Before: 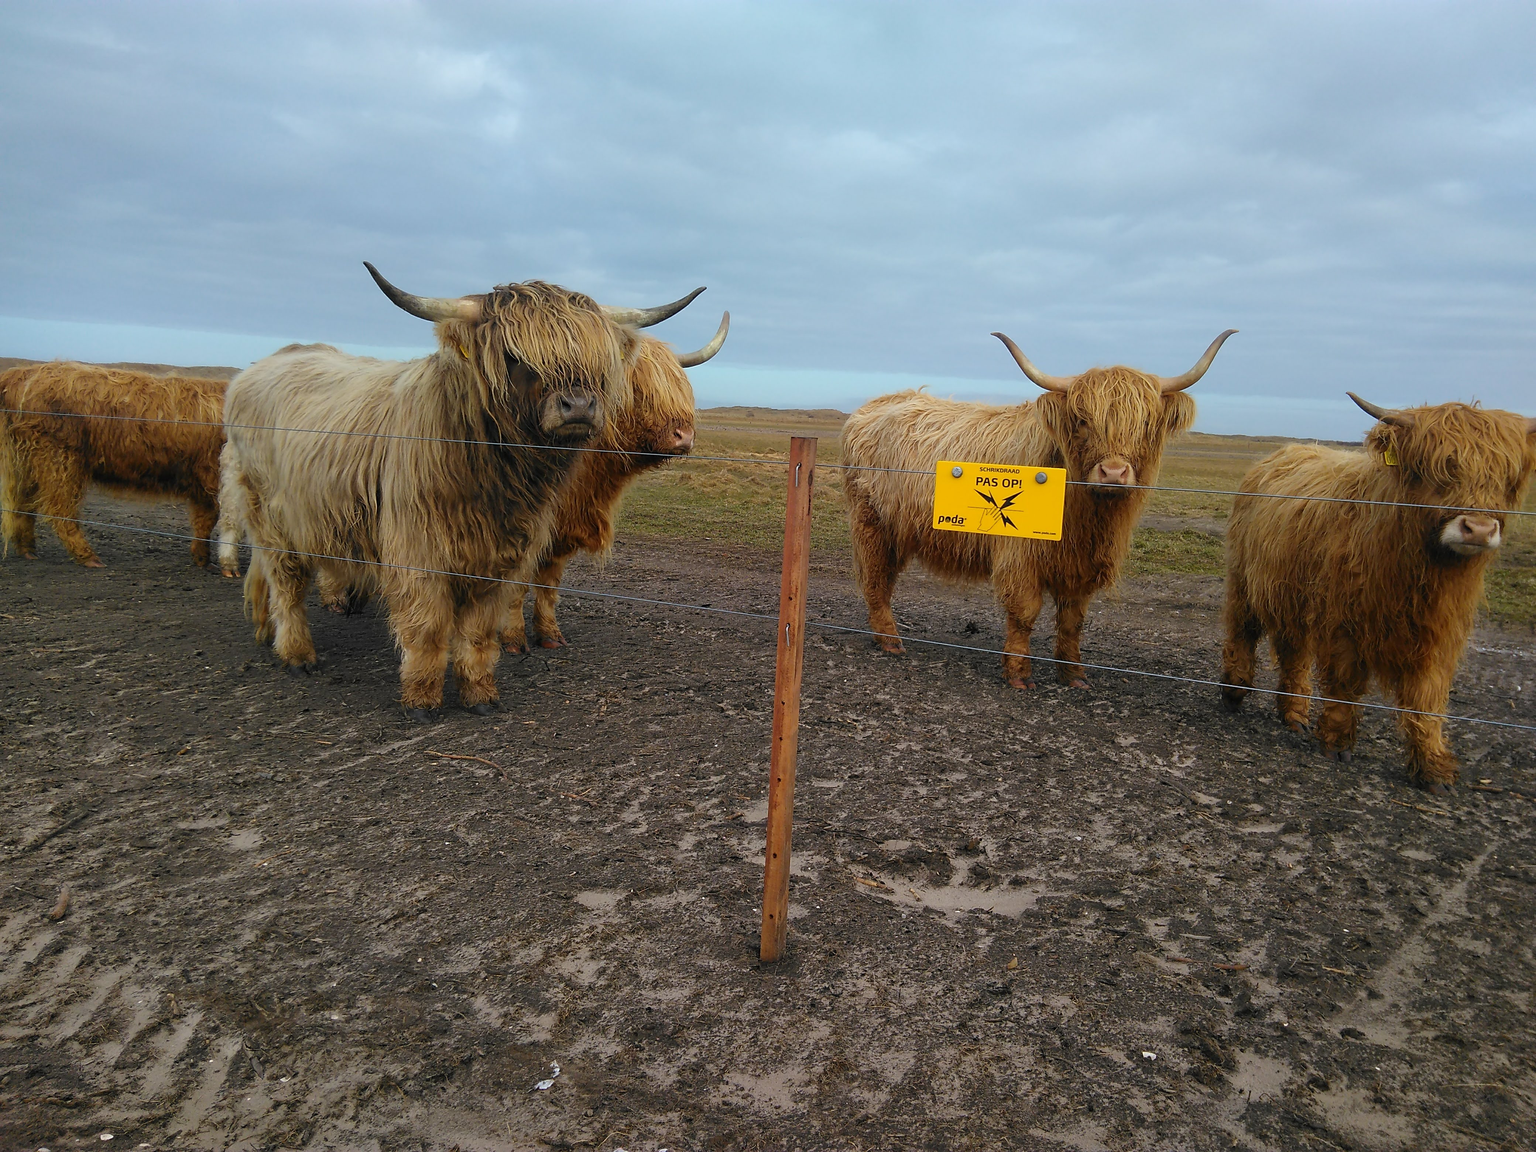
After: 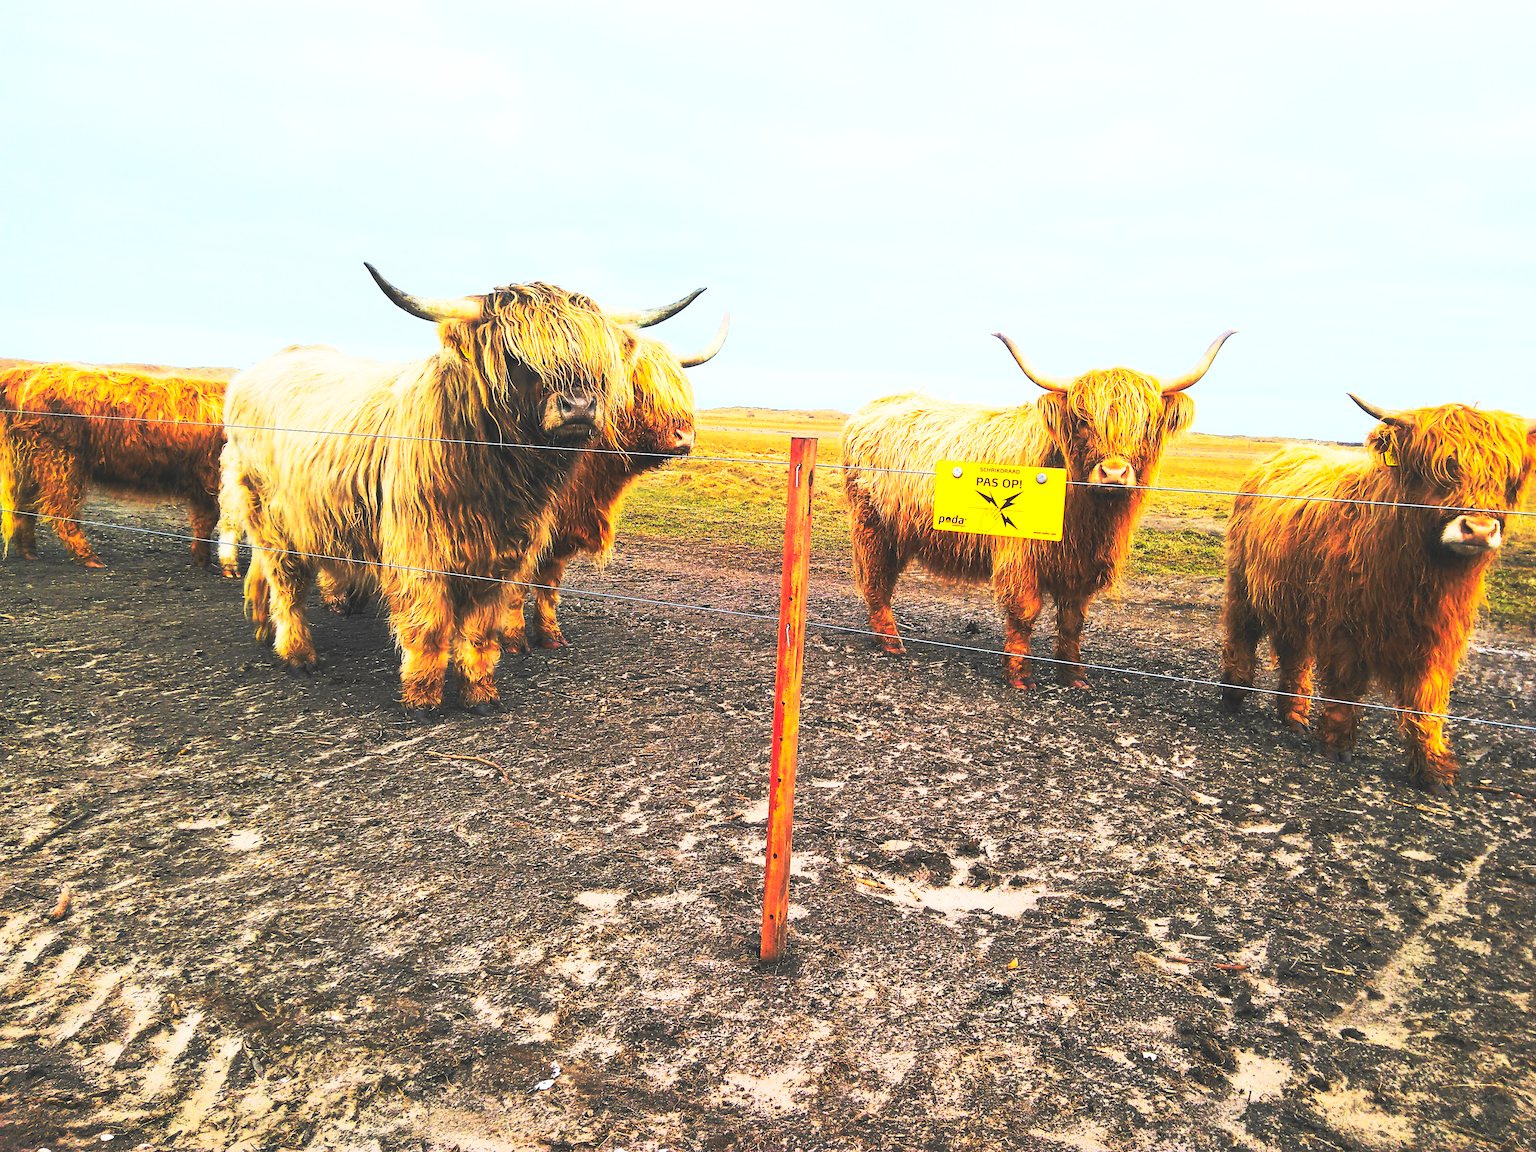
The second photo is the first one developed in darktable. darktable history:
tone curve: curves: ch0 [(0, 0) (0.004, 0.001) (0.133, 0.112) (0.325, 0.362) (0.832, 0.893) (1, 1)], color space Lab, linked channels, preserve colors none
contrast brightness saturation: contrast 0.2, brightness 0.16, saturation 0.22
base curve: curves: ch0 [(0, 0.015) (0.085, 0.116) (0.134, 0.298) (0.19, 0.545) (0.296, 0.764) (0.599, 0.982) (1, 1)], preserve colors none
